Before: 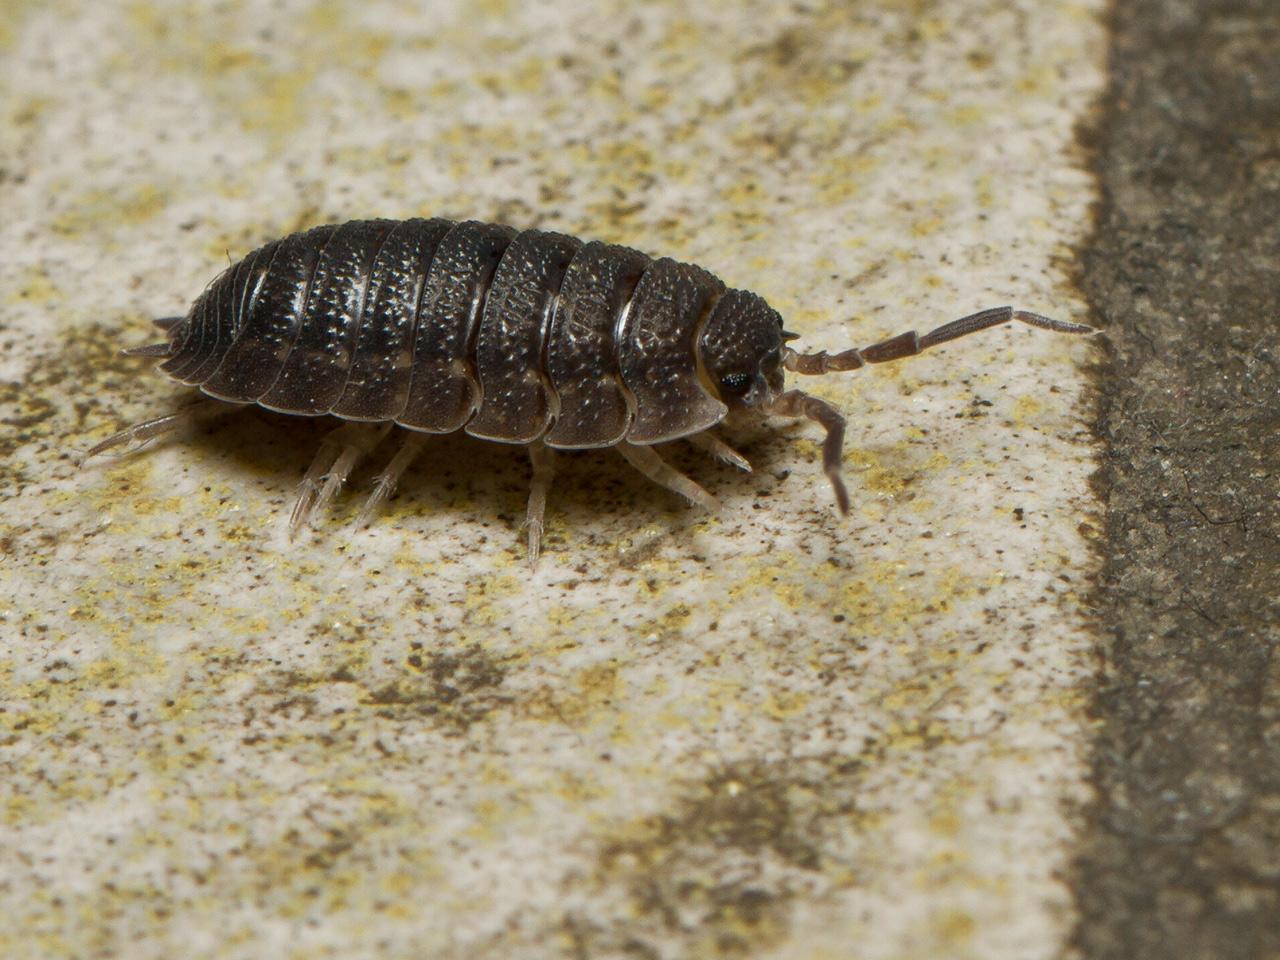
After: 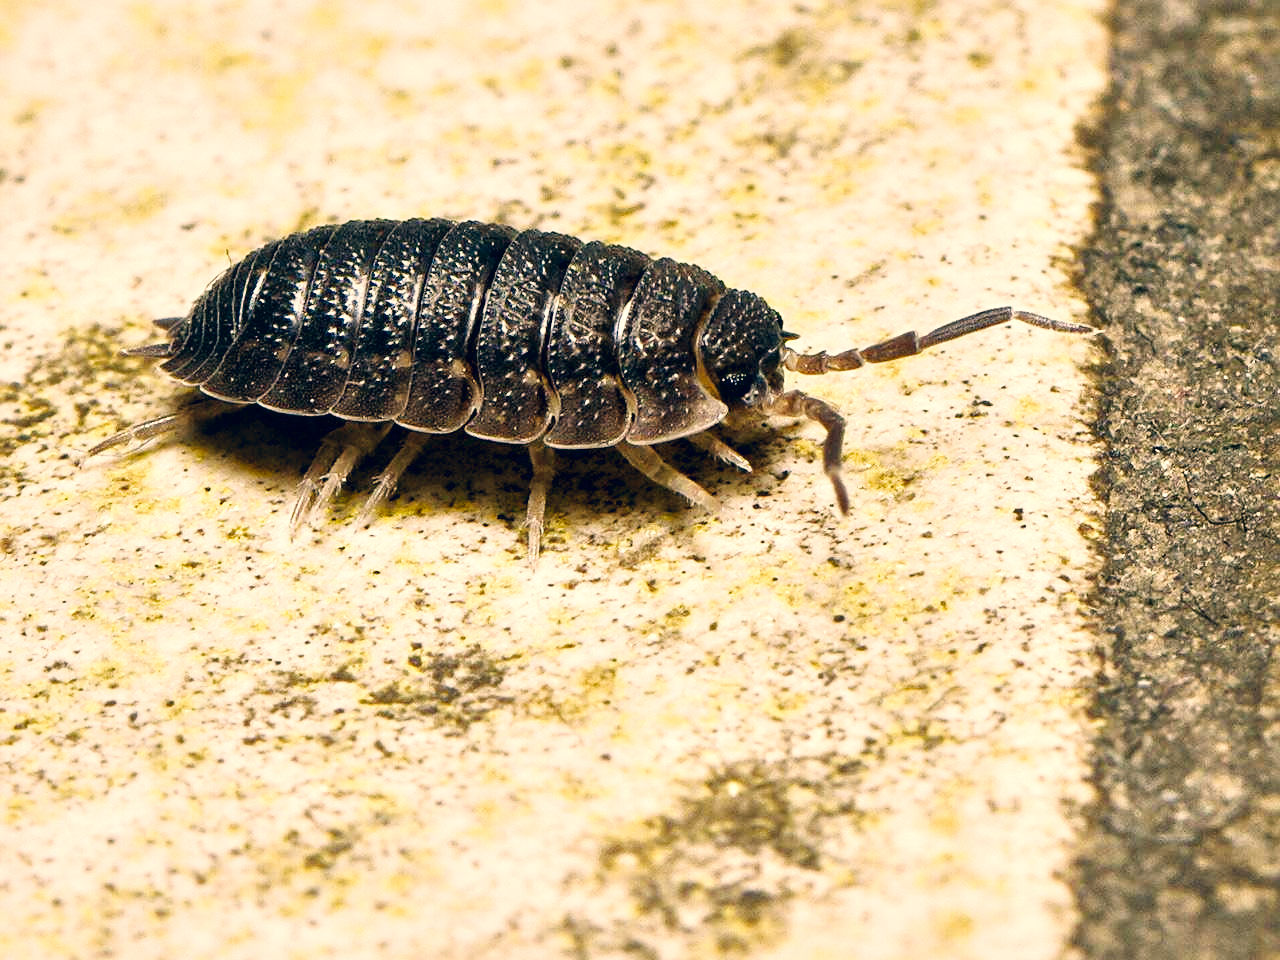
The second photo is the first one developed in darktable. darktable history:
color correction: highlights a* 10.33, highlights b* 14.49, shadows a* -9.7, shadows b* -15.11
sharpen: on, module defaults
local contrast: mode bilateral grid, contrast 25, coarseness 61, detail 151%, midtone range 0.2
base curve: curves: ch0 [(0, 0.003) (0.001, 0.002) (0.006, 0.004) (0.02, 0.022) (0.048, 0.086) (0.094, 0.234) (0.162, 0.431) (0.258, 0.629) (0.385, 0.8) (0.548, 0.918) (0.751, 0.988) (1, 1)], preserve colors none
